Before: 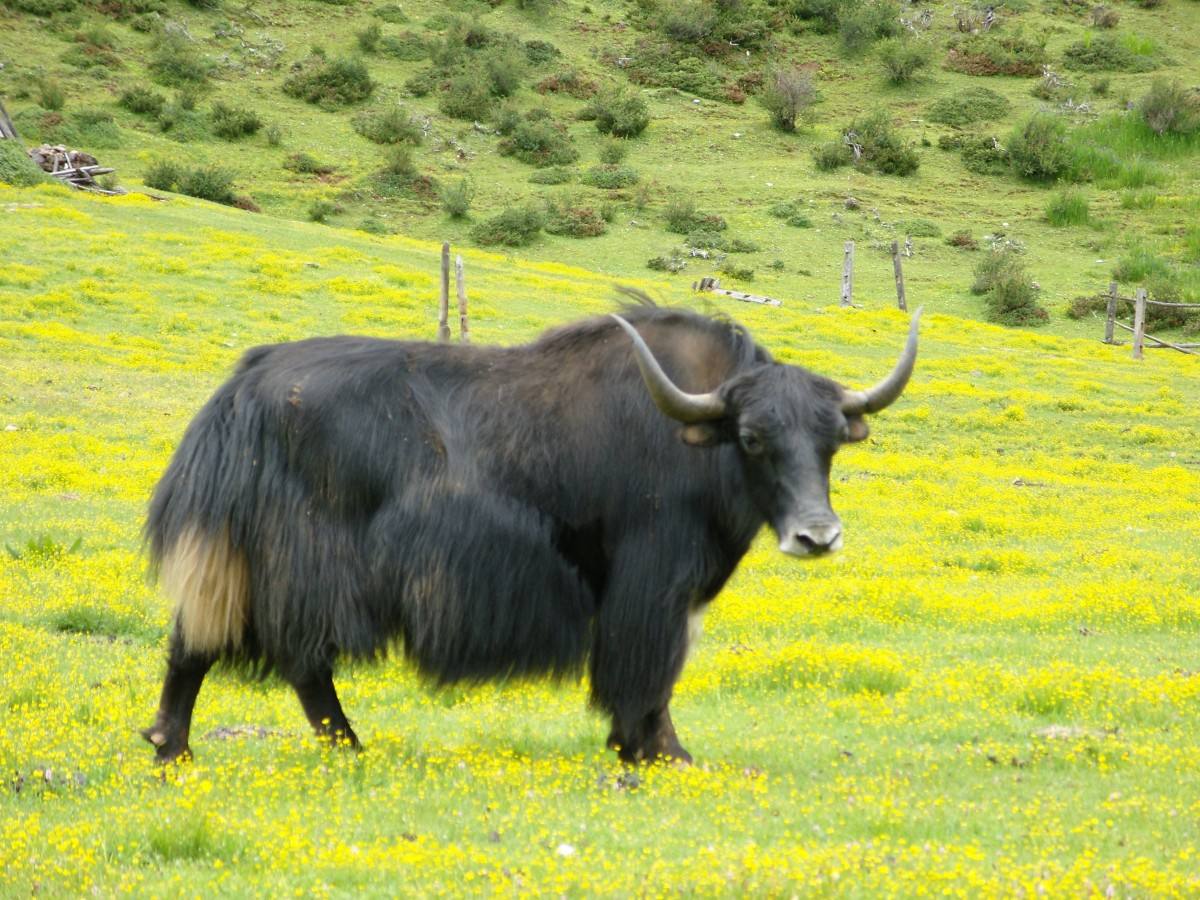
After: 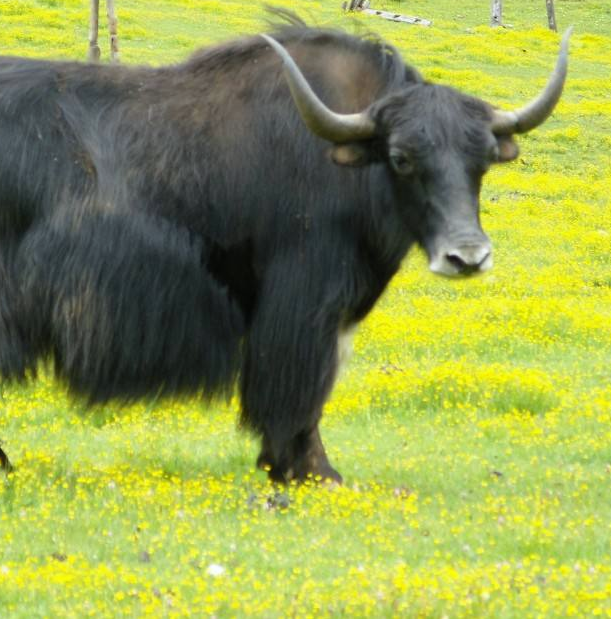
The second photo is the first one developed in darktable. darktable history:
white balance: red 0.978, blue 0.999
crop and rotate: left 29.237%, top 31.152%, right 19.807%
